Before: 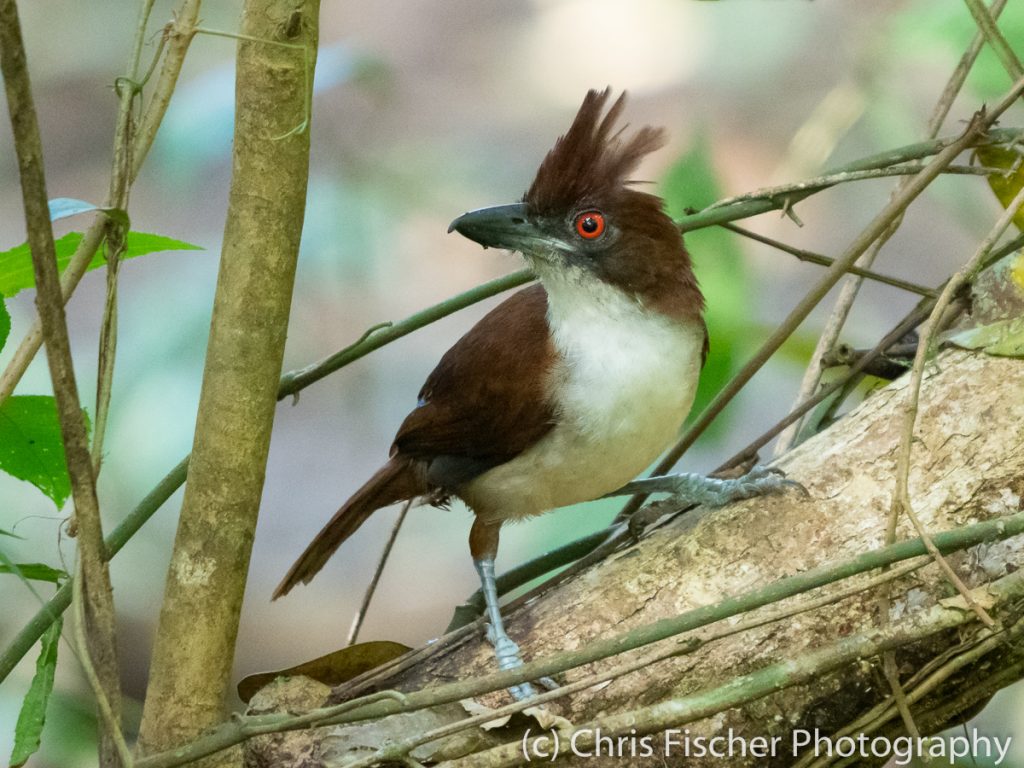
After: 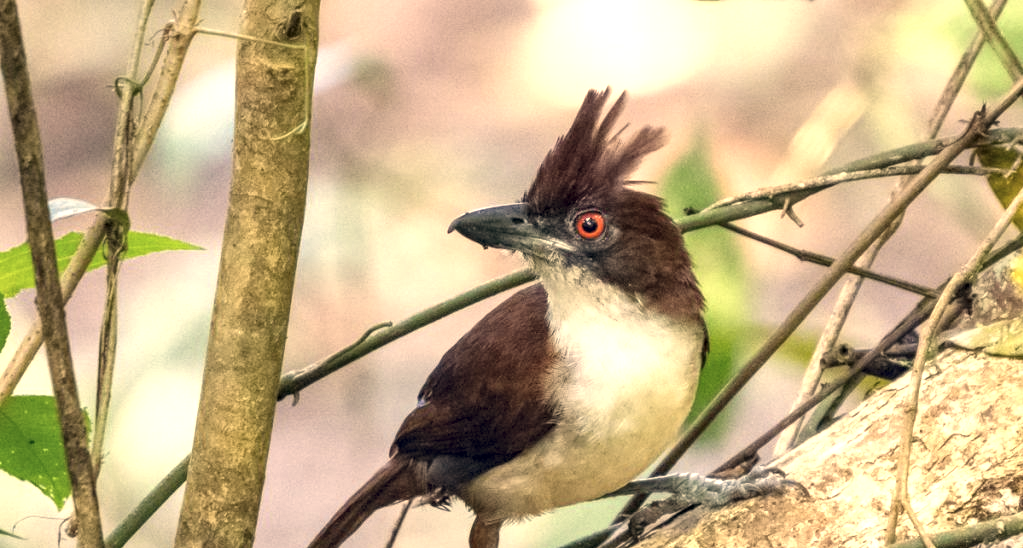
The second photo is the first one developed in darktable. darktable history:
crop: bottom 28.576%
color correction: highlights a* 19.59, highlights b* 27.49, shadows a* 3.46, shadows b* -17.28, saturation 0.73
exposure: black level correction 0, exposure 0.7 EV, compensate exposure bias true, compensate highlight preservation false
white balance: red 1.009, blue 0.985
local contrast: highlights 25%, detail 150%
